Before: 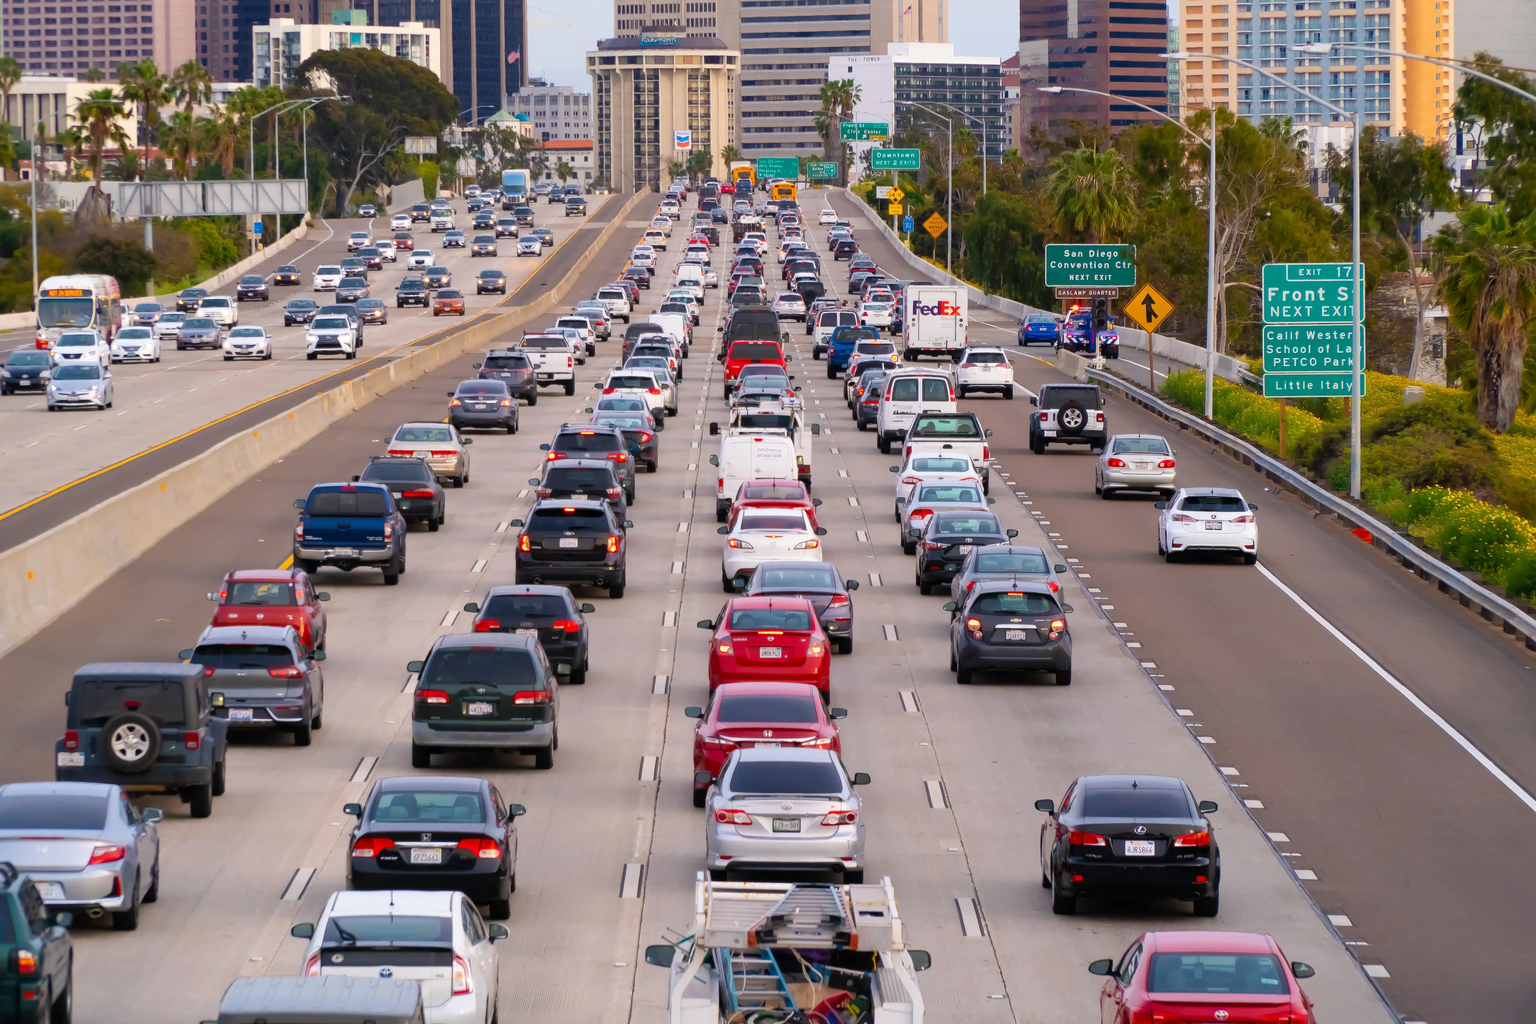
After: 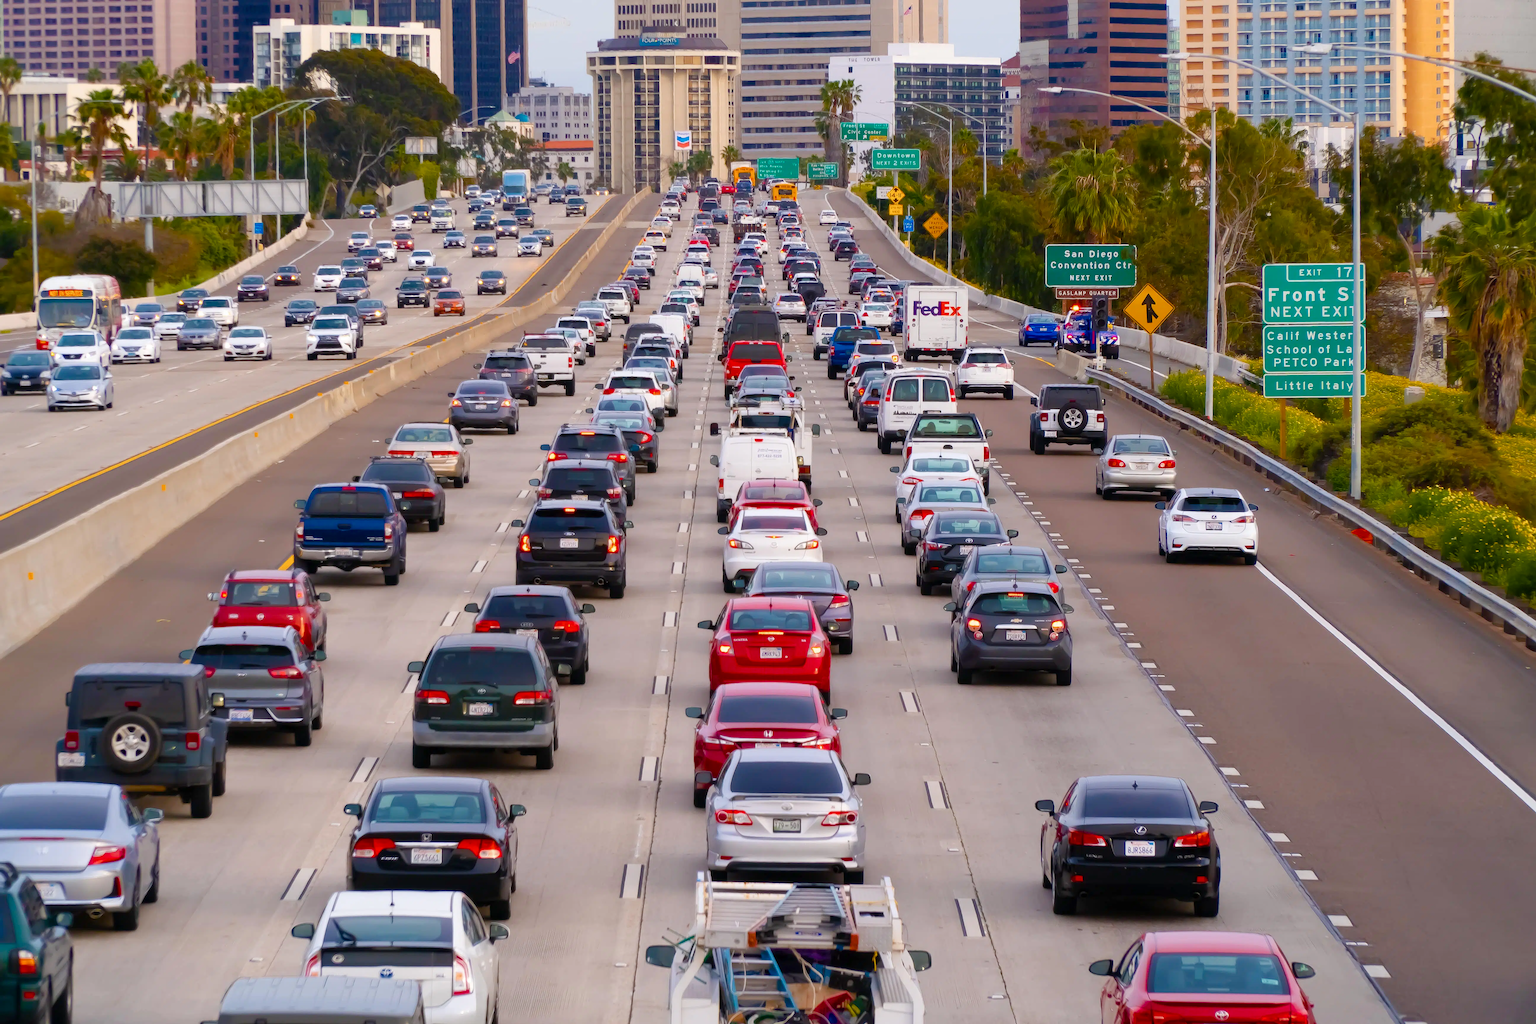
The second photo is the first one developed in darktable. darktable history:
contrast brightness saturation: saturation -0.05
color zones: curves: ch2 [(0, 0.5) (0.143, 0.5) (0.286, 0.489) (0.415, 0.421) (0.571, 0.5) (0.714, 0.5) (0.857, 0.5) (1, 0.5)]
color balance rgb: perceptual saturation grading › global saturation 20%, perceptual saturation grading › highlights -25%, perceptual saturation grading › shadows 50%
